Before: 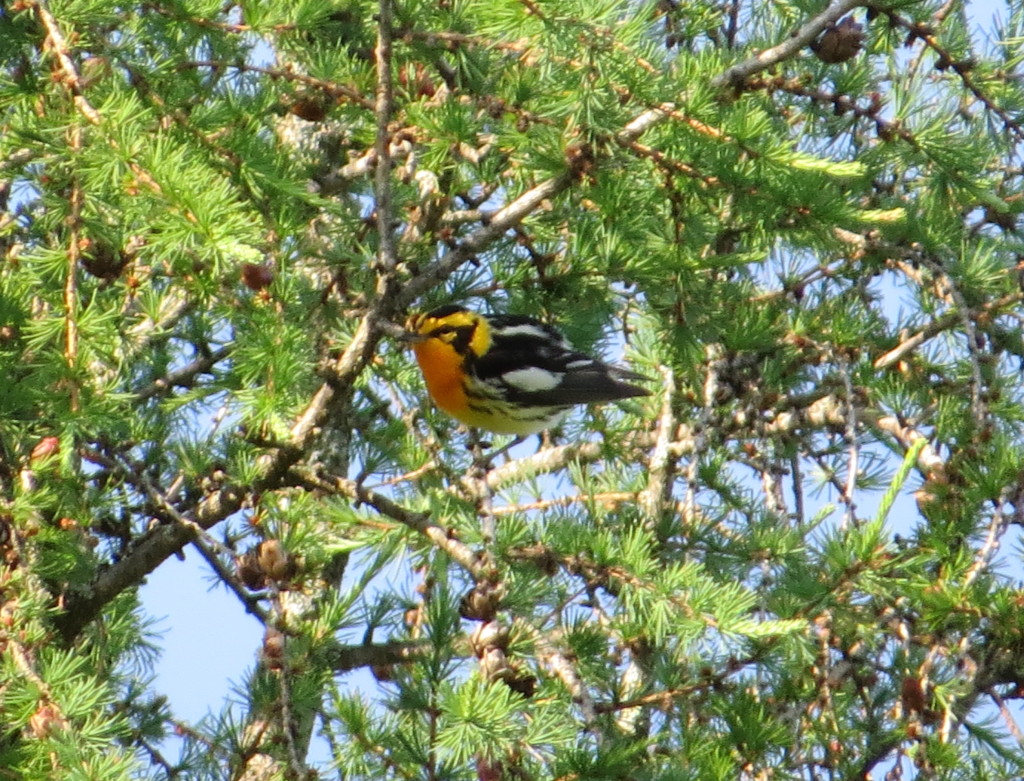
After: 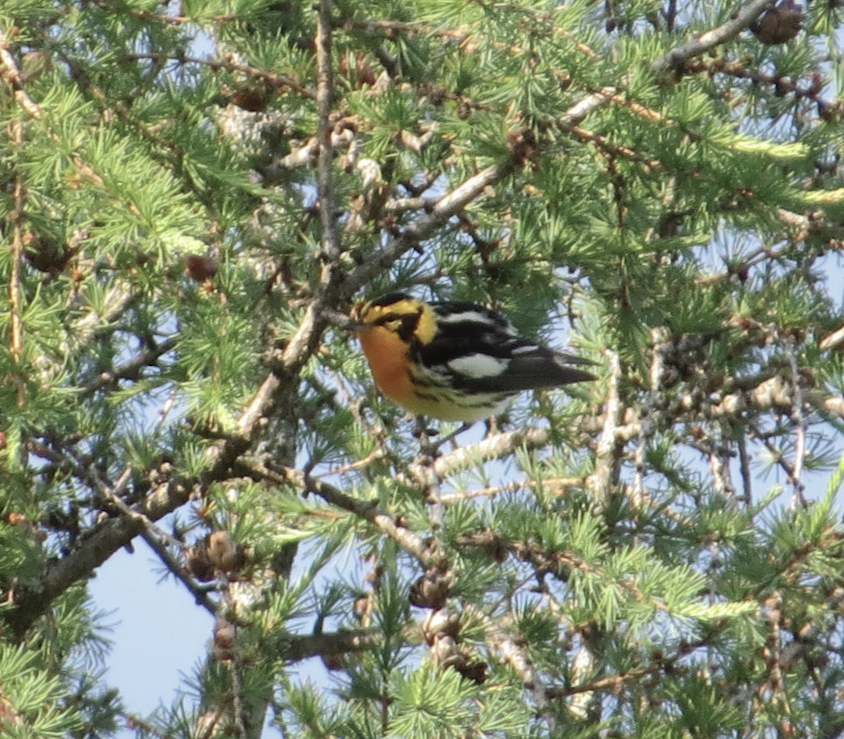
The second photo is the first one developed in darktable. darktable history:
contrast brightness saturation: contrast 0.1, saturation -0.36
crop and rotate: angle 1°, left 4.281%, top 0.642%, right 11.383%, bottom 2.486%
shadows and highlights: on, module defaults
